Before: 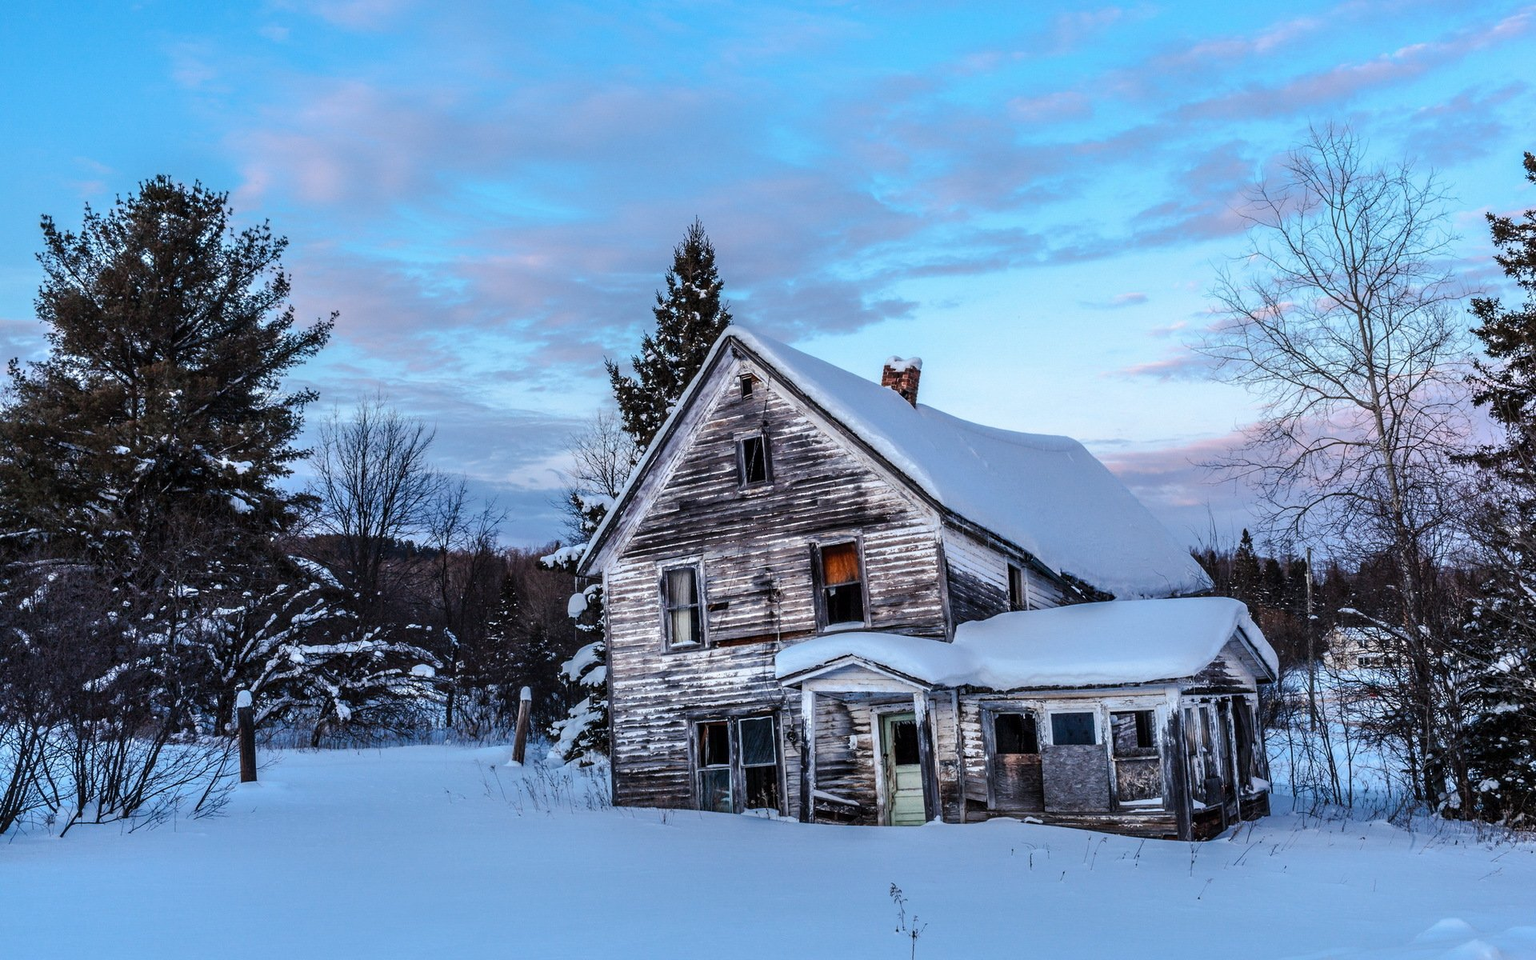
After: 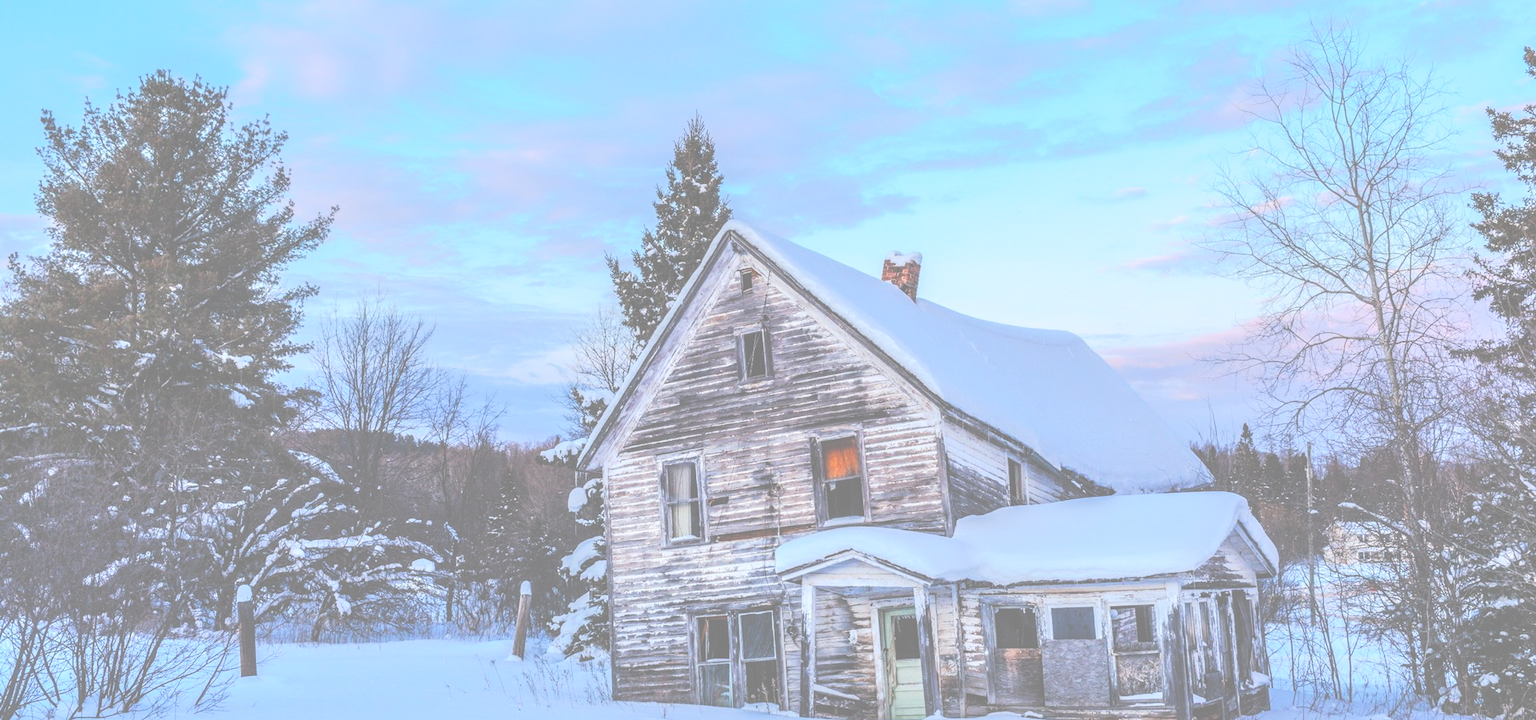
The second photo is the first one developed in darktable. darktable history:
exposure: black level correction -0.036, exposure -0.497 EV, compensate highlight preservation false
crop: top 11.038%, bottom 13.962%
color balance rgb: perceptual saturation grading › global saturation 20%, perceptual saturation grading › highlights -25%, perceptual saturation grading › shadows 25%
contrast brightness saturation: brightness 1
local contrast: on, module defaults
